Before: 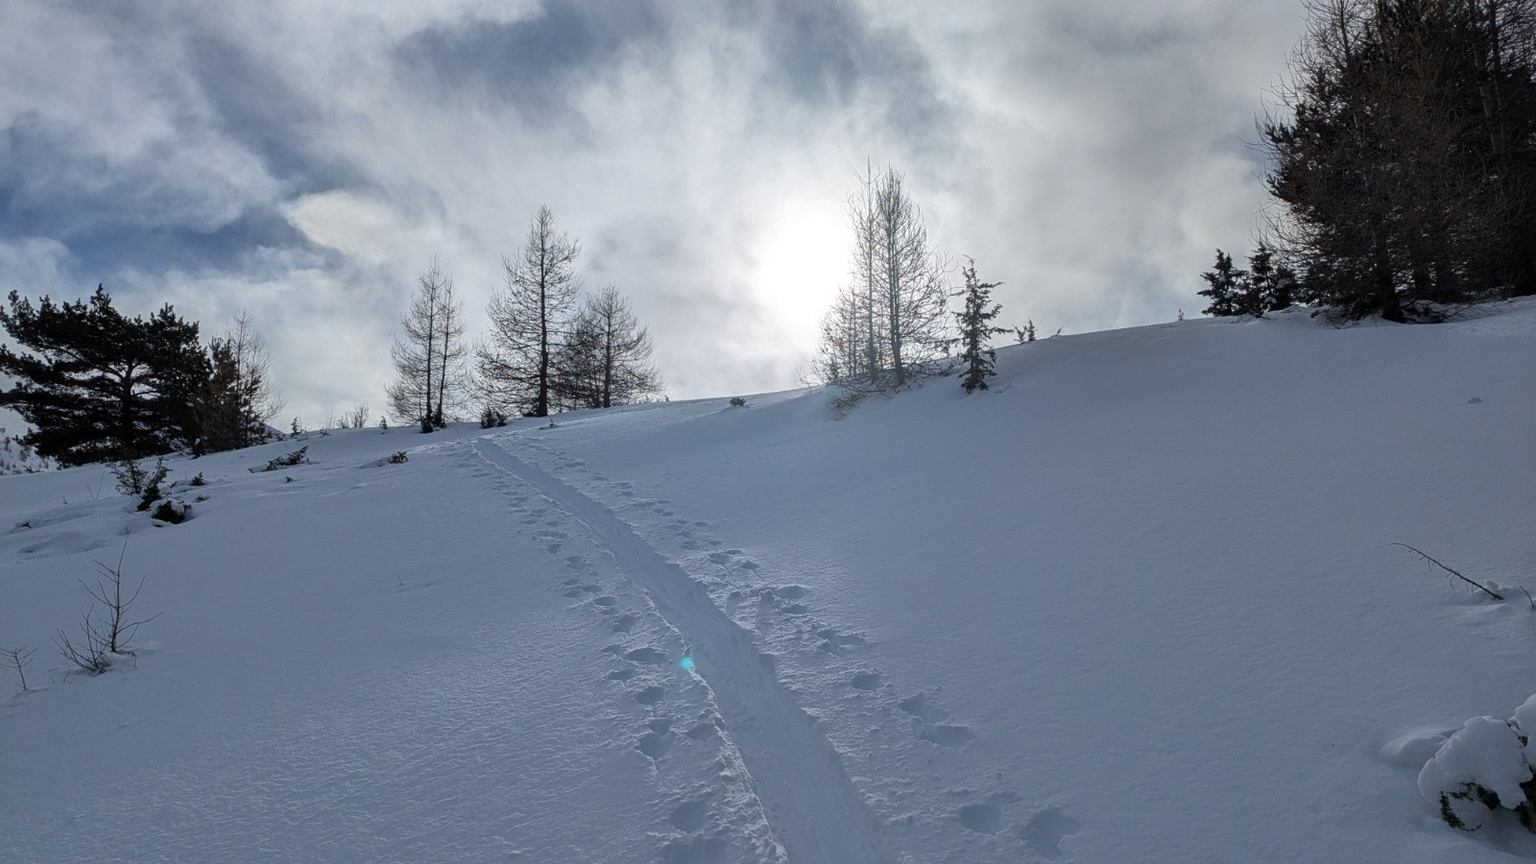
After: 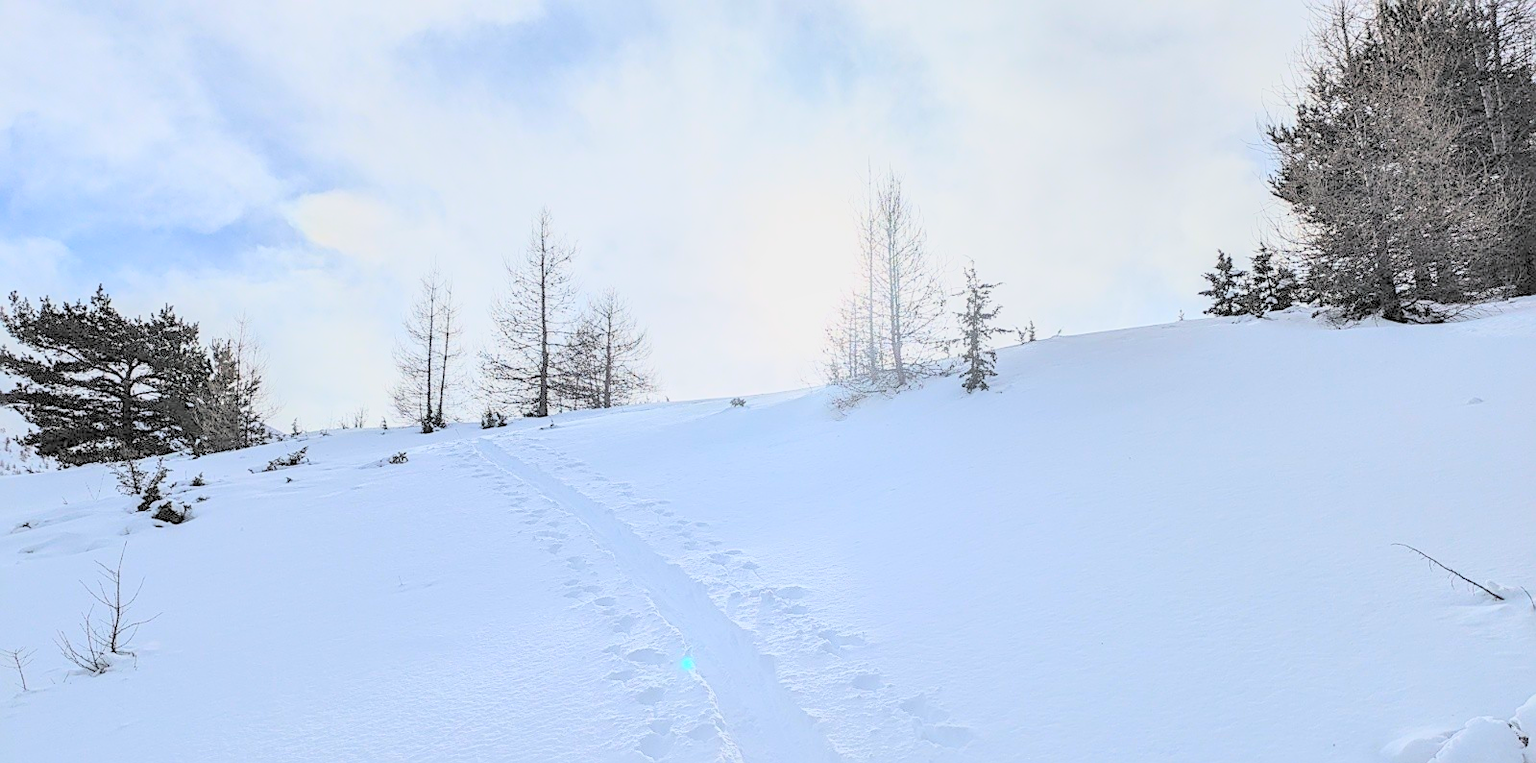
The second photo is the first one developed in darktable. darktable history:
crop and rotate: top 0%, bottom 11.595%
base curve: curves: ch0 [(0, 0) (0.028, 0.03) (0.121, 0.232) (0.46, 0.748) (0.859, 0.968) (1, 1)]
tone curve: curves: ch0 [(0, 0.006) (0.184, 0.172) (0.405, 0.46) (0.456, 0.528) (0.634, 0.728) (0.877, 0.89) (0.984, 0.935)]; ch1 [(0, 0) (0.443, 0.43) (0.492, 0.495) (0.566, 0.582) (0.595, 0.606) (0.608, 0.609) (0.65, 0.677) (1, 1)]; ch2 [(0, 0) (0.33, 0.301) (0.421, 0.443) (0.447, 0.489) (0.492, 0.495) (0.537, 0.583) (0.586, 0.591) (0.663, 0.686) (1, 1)], color space Lab, linked channels, preserve colors none
contrast brightness saturation: brightness 0.991
sharpen: on, module defaults
shadows and highlights: shadows 8.51, white point adjustment 0.877, highlights -39.75
local contrast: highlights 61%, detail 143%, midtone range 0.422
